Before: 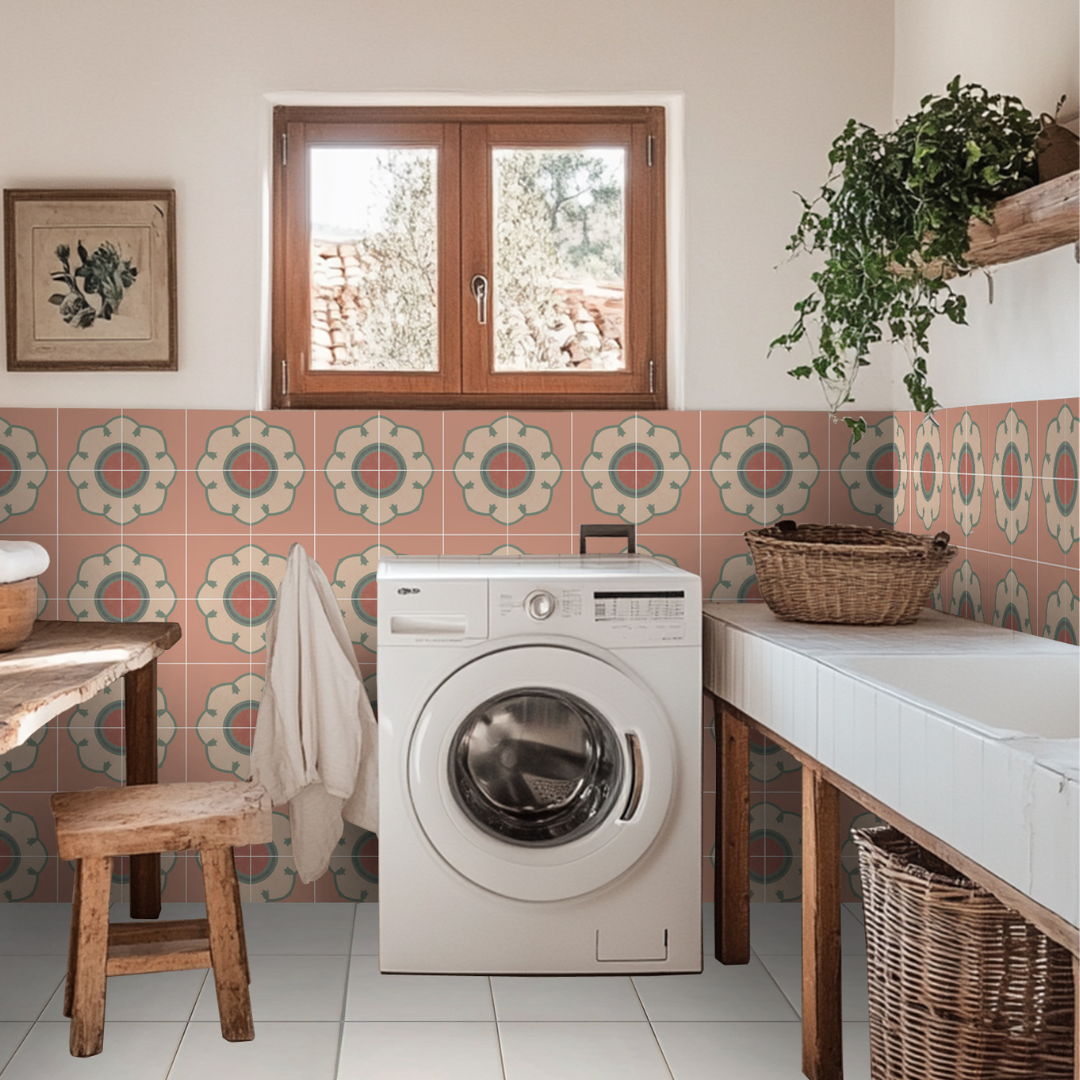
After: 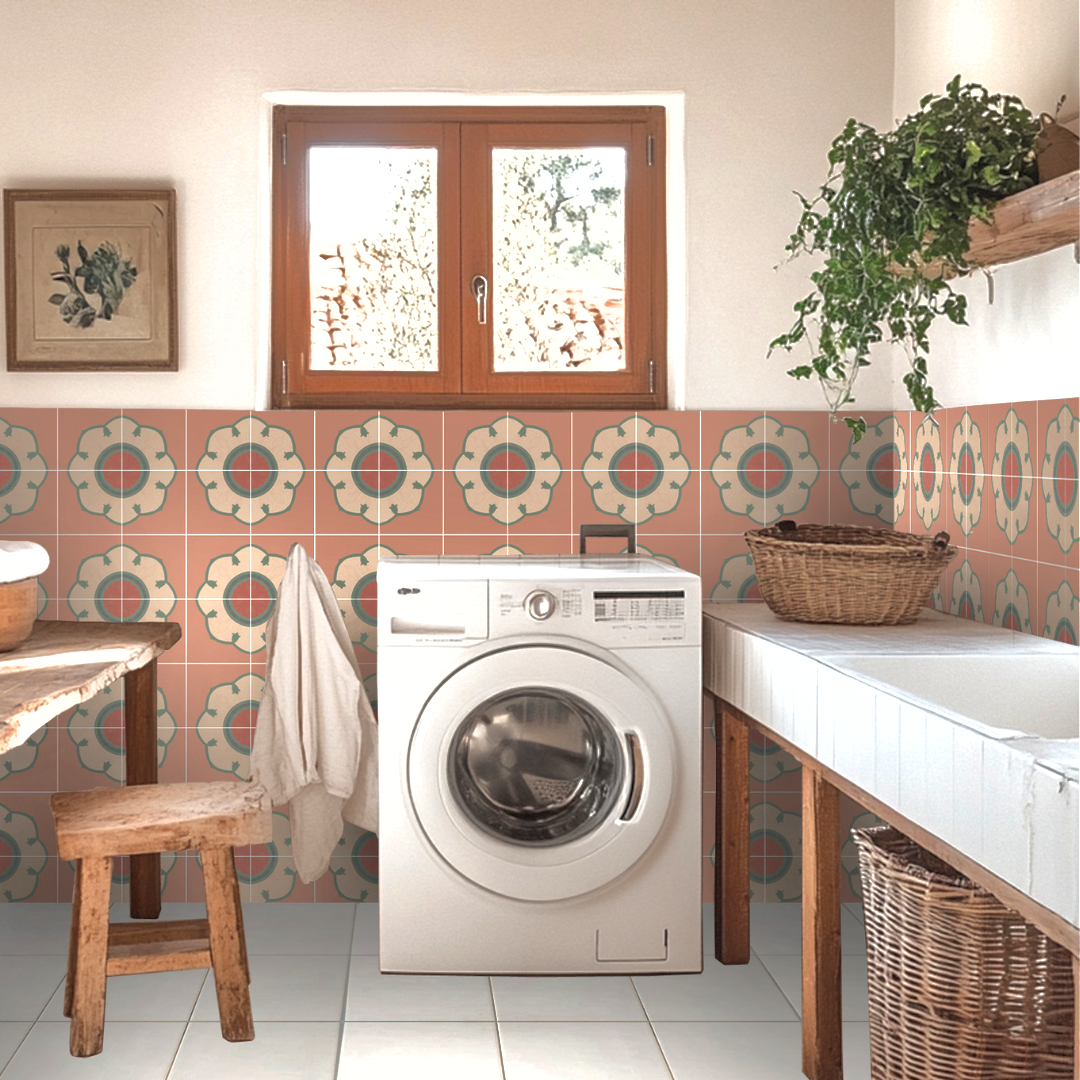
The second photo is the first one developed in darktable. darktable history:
shadows and highlights: shadows 60, highlights -60
exposure: black level correction 0, exposure 0.7 EV, compensate exposure bias true, compensate highlight preservation false
